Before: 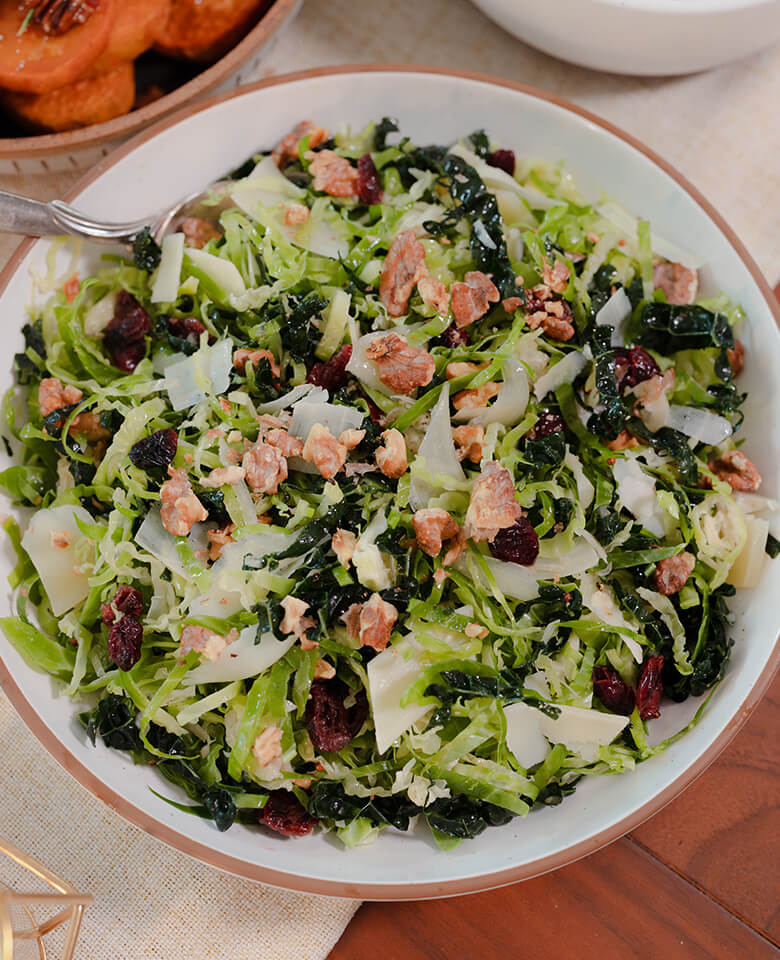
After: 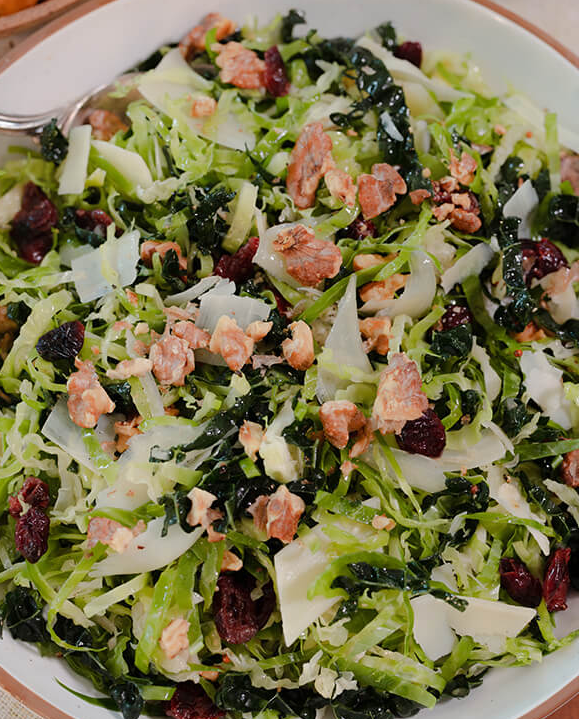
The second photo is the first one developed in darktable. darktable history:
crop and rotate: left 11.986%, top 11.34%, right 13.705%, bottom 13.757%
